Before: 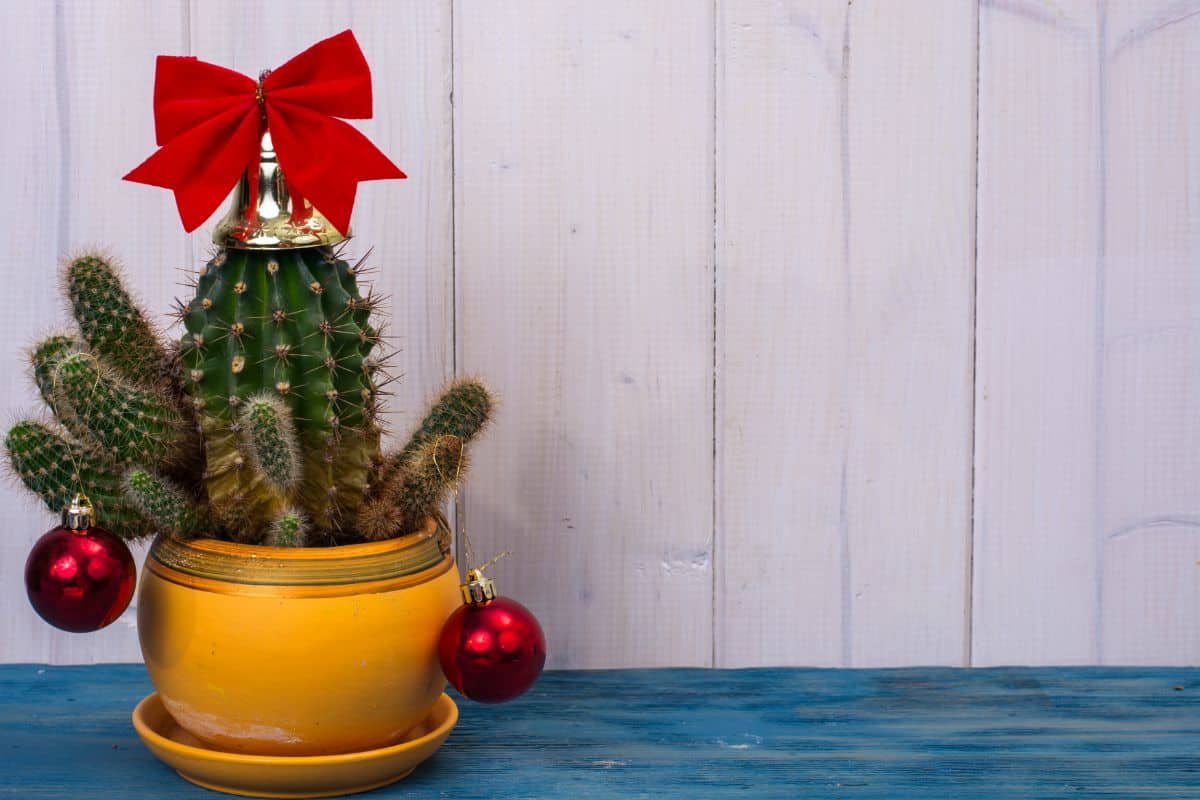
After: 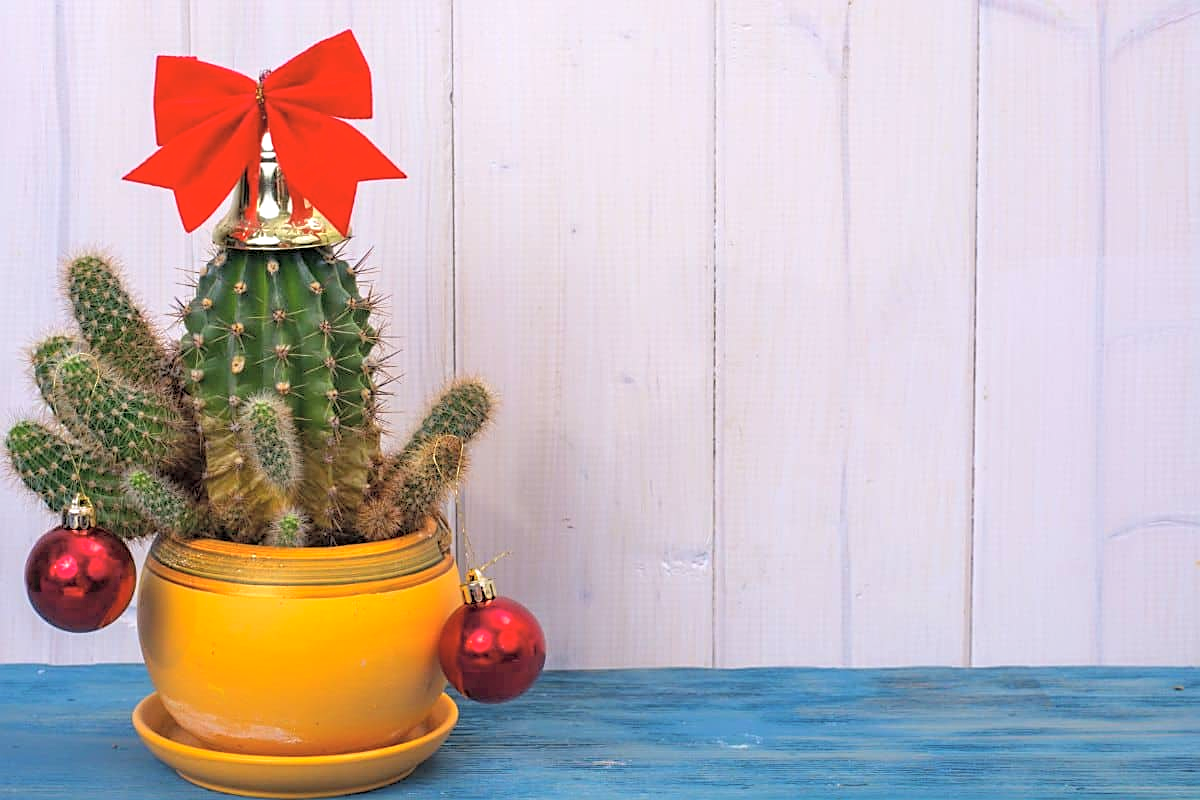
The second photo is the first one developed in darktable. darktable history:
exposure: exposure 0.57 EV, compensate highlight preservation false
shadows and highlights: shadows 43.34, highlights 6.93
tone curve: curves: ch0 [(0, 0) (0.004, 0.008) (0.077, 0.156) (0.169, 0.29) (0.774, 0.774) (0.988, 0.926)], color space Lab, independent channels
sharpen: on, module defaults
